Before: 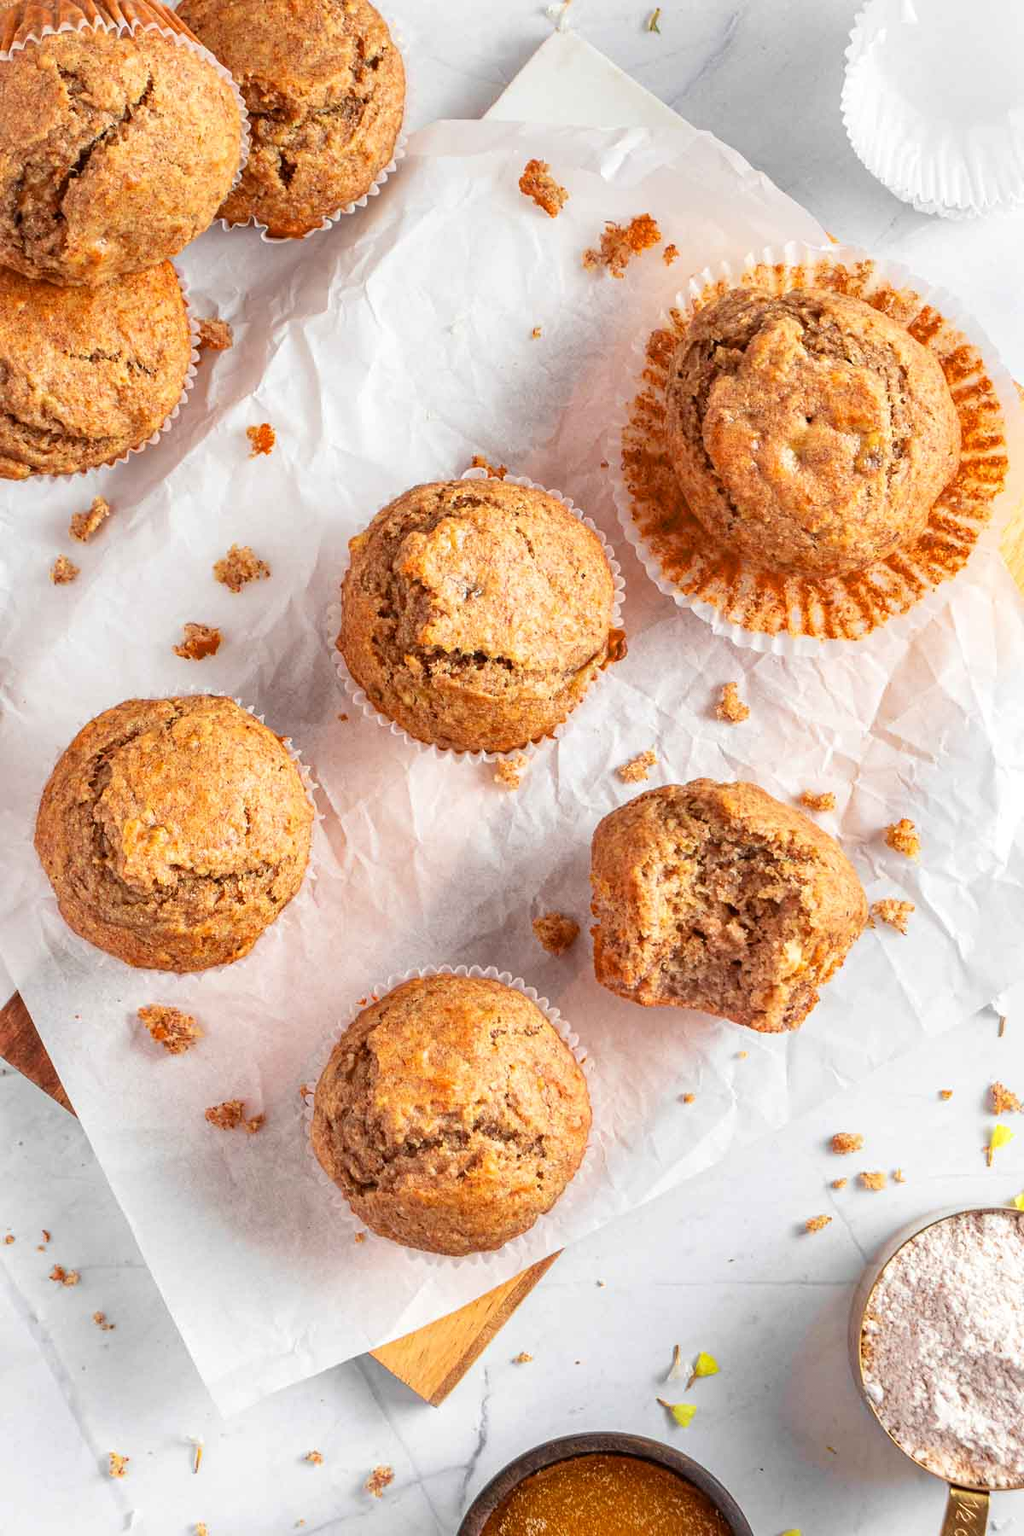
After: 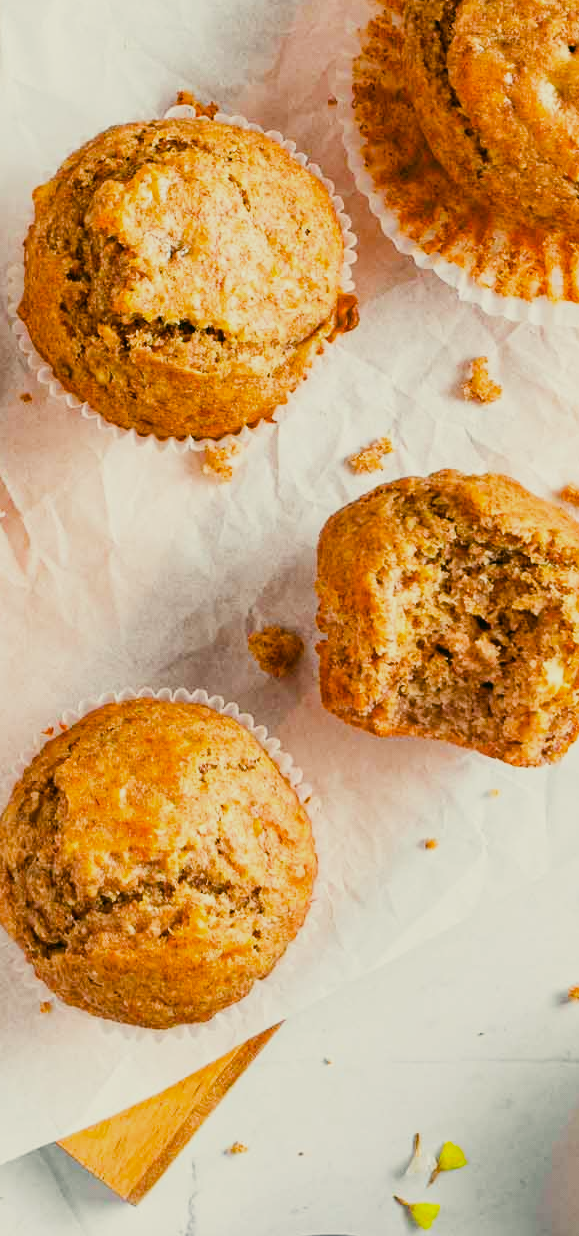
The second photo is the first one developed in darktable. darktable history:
color balance rgb: linear chroma grading › global chroma 10%, perceptual saturation grading › global saturation 5%, perceptual brilliance grading › global brilliance 4%, global vibrance 7%, saturation formula JzAzBz (2021)
sigmoid: on, module defaults
color correction: highlights a* -0.482, highlights b* 9.48, shadows a* -9.48, shadows b* 0.803
crop: left 31.379%, top 24.658%, right 20.326%, bottom 6.628%
